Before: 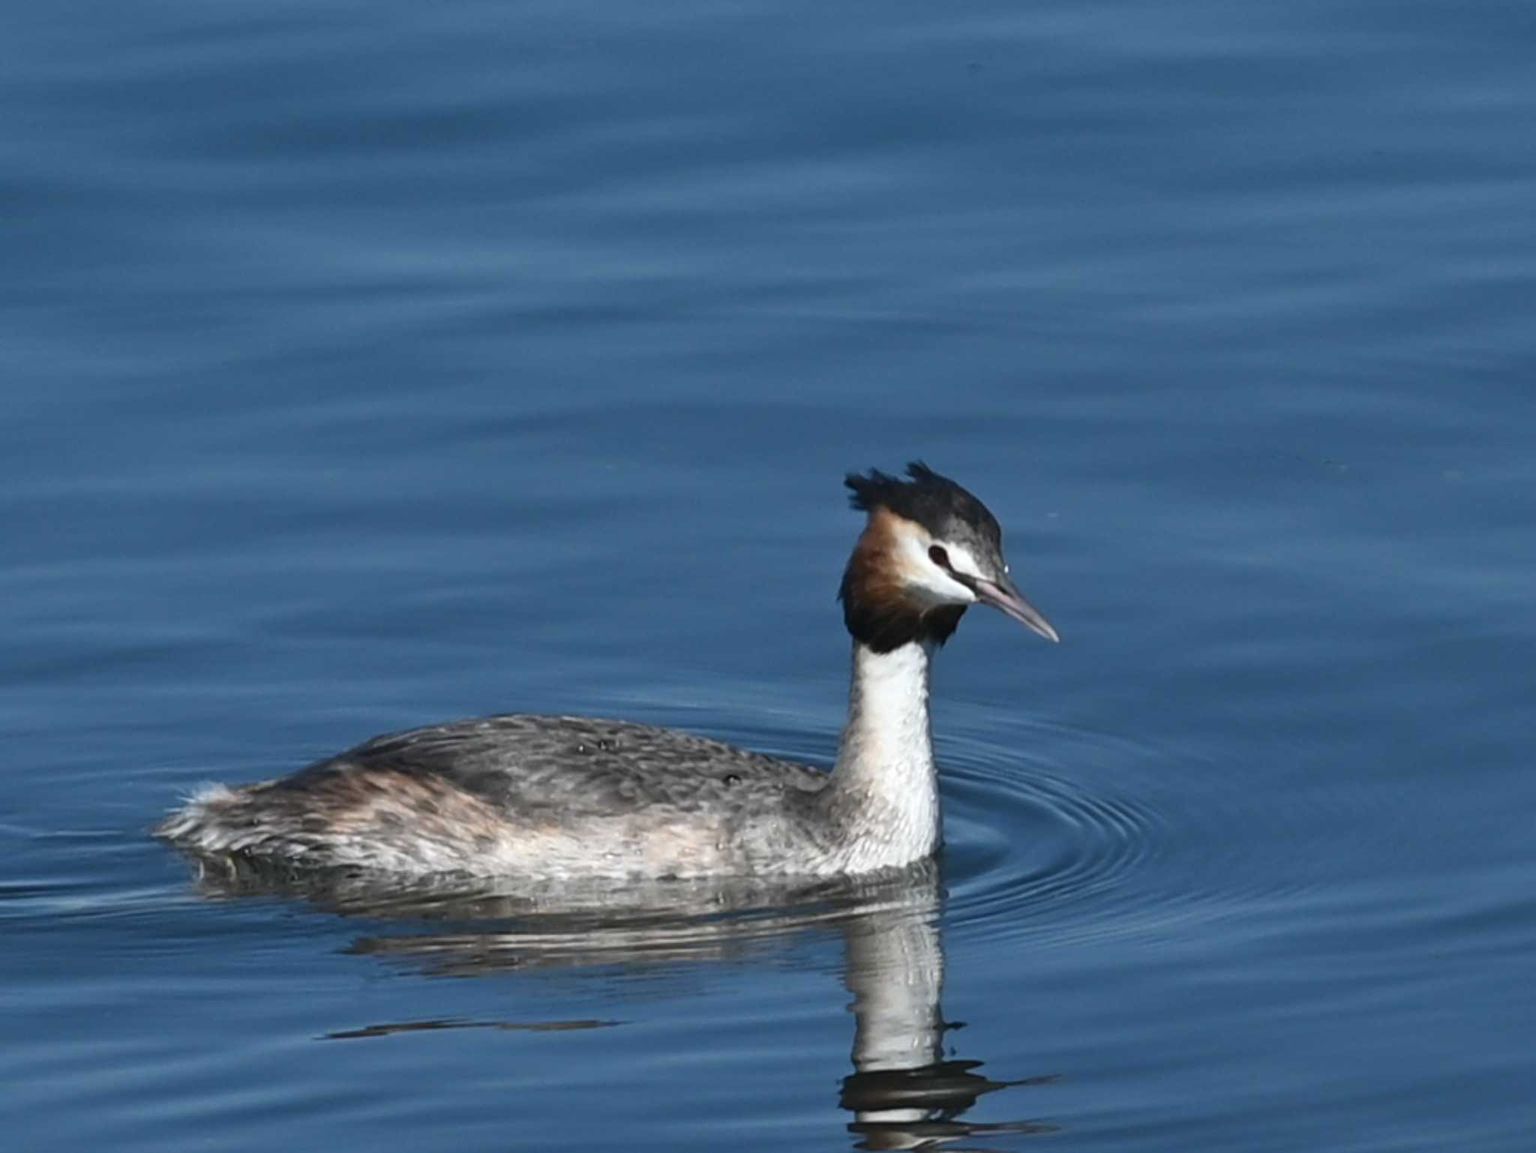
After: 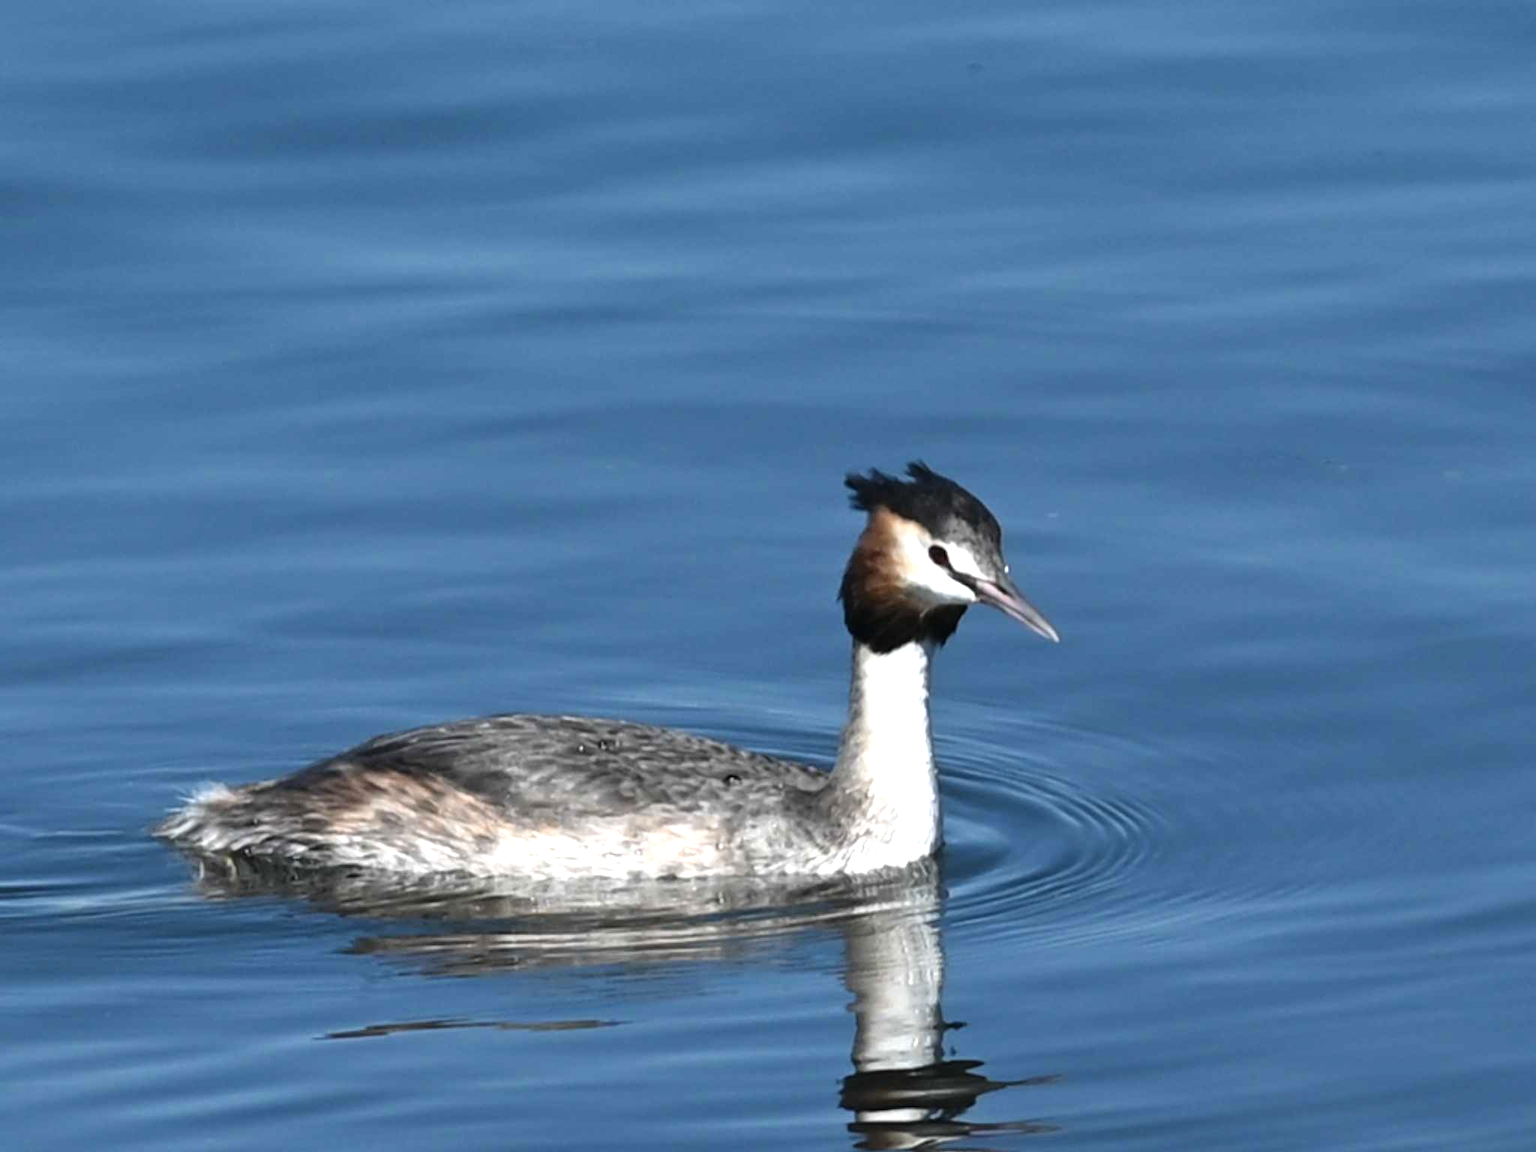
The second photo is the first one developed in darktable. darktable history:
tone equalizer: -8 EV -0.749 EV, -7 EV -0.667 EV, -6 EV -0.611 EV, -5 EV -0.369 EV, -3 EV 0.377 EV, -2 EV 0.6 EV, -1 EV 0.695 EV, +0 EV 0.742 EV
